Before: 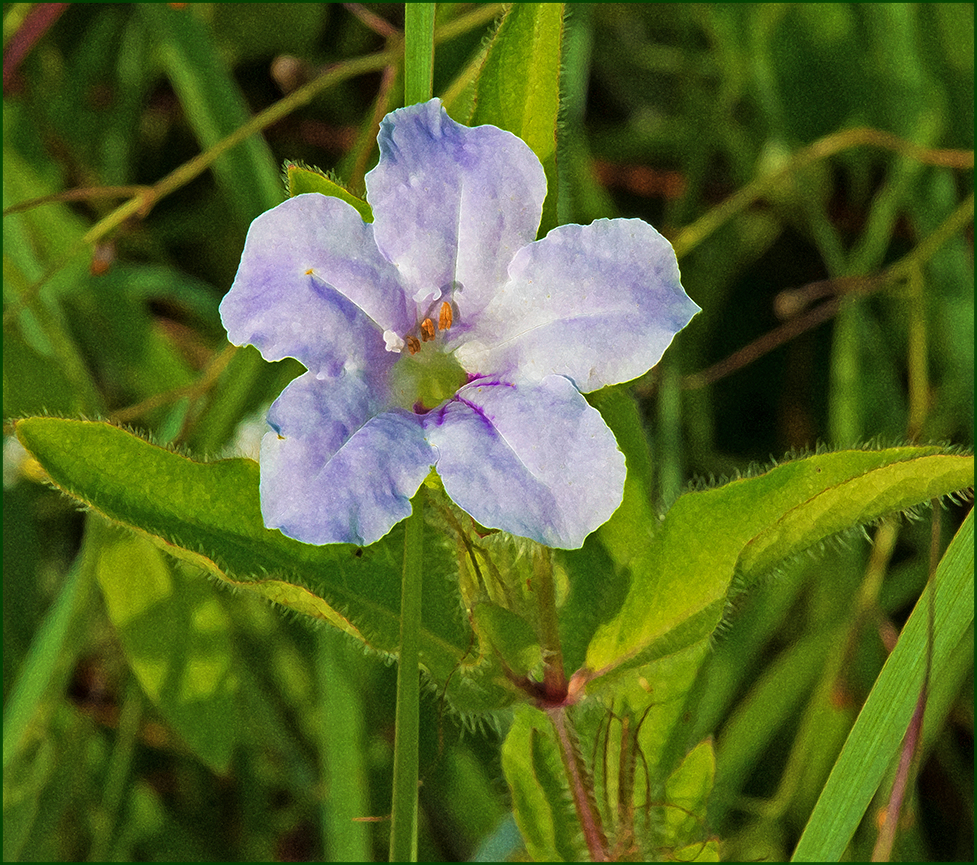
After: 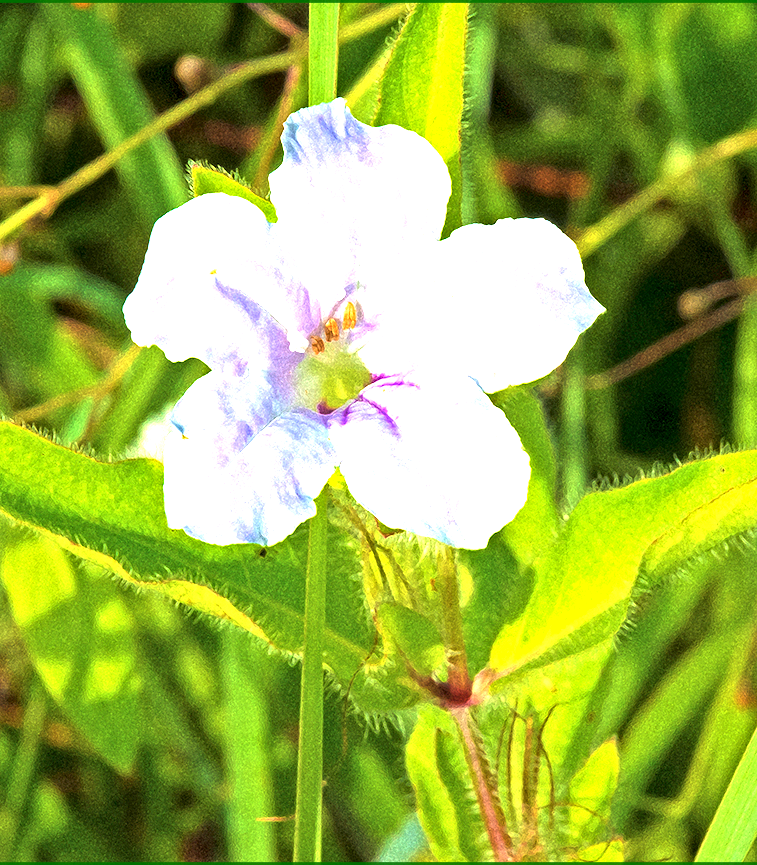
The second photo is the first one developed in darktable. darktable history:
exposure: black level correction 0.001, exposure 1.803 EV, compensate exposure bias true, compensate highlight preservation false
crop: left 9.844%, right 12.613%
